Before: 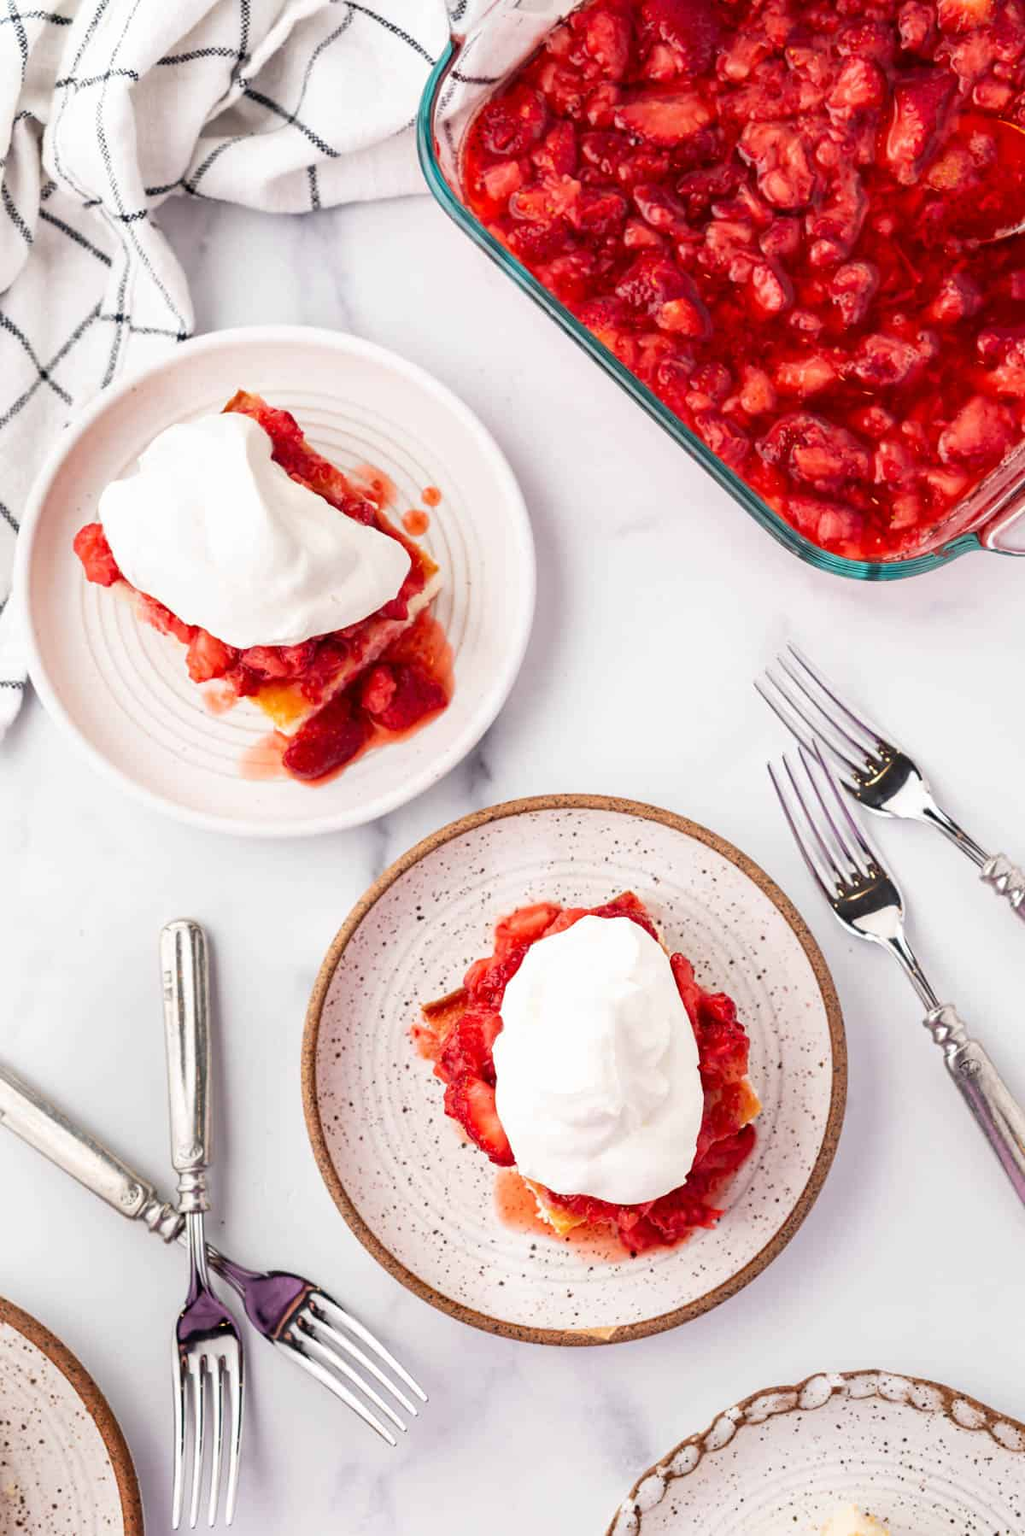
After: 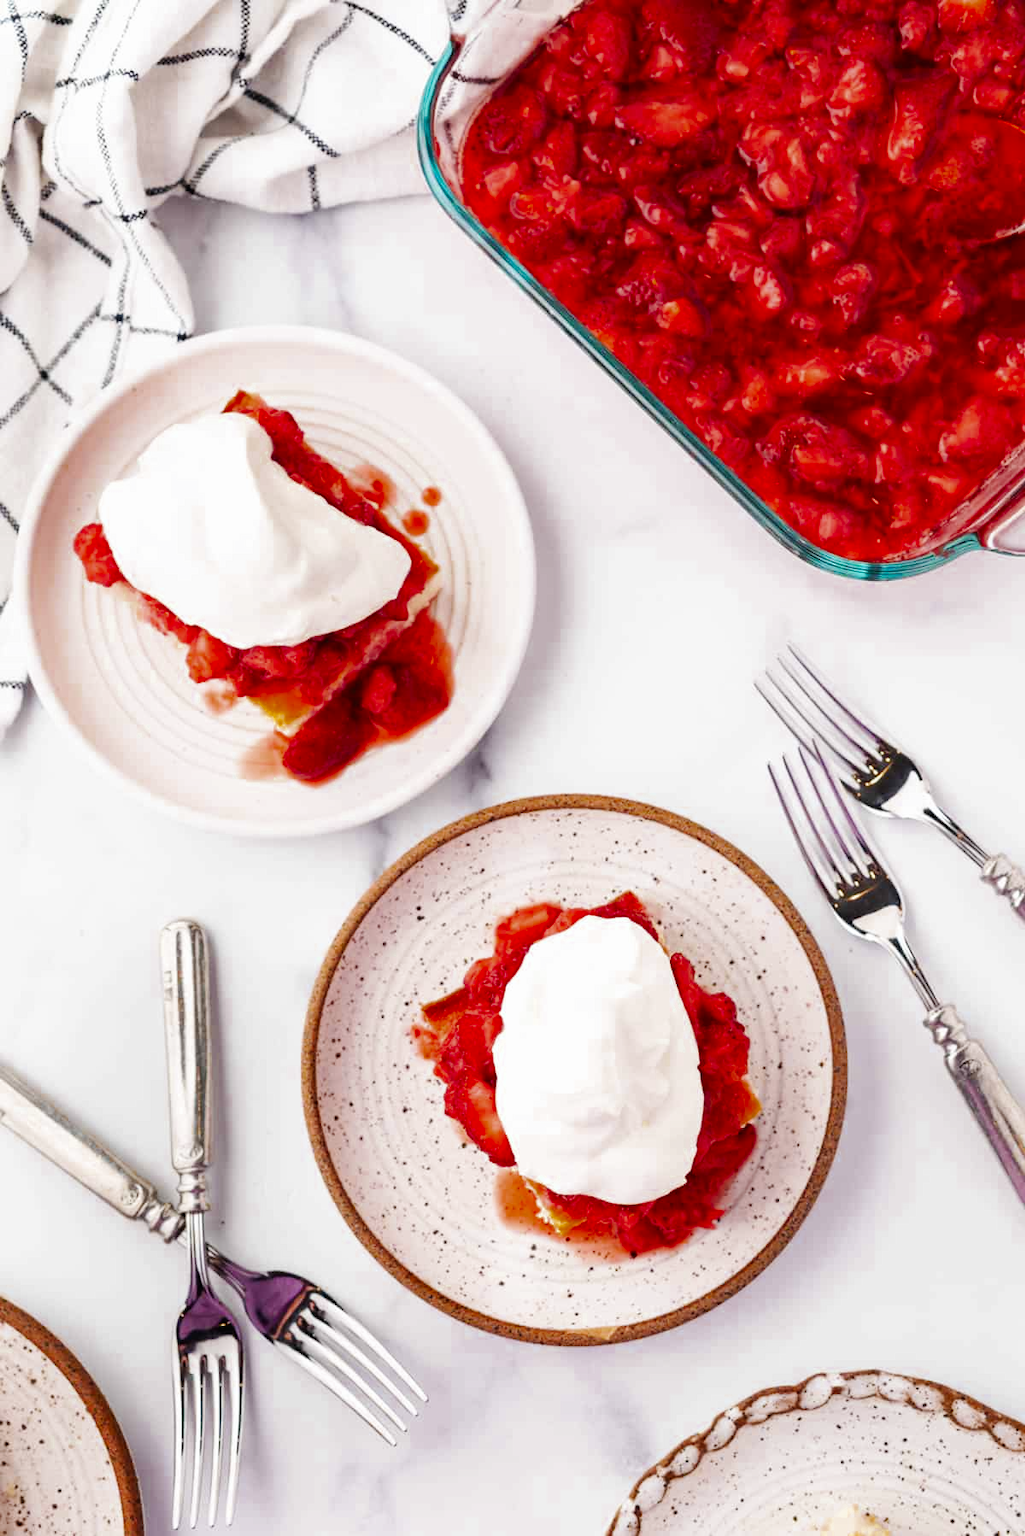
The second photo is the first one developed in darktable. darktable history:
tone curve: curves: ch0 [(0, 0.01) (0.037, 0.032) (0.131, 0.108) (0.275, 0.258) (0.483, 0.512) (0.61, 0.661) (0.696, 0.742) (0.792, 0.834) (0.911, 0.936) (0.997, 0.995)]; ch1 [(0, 0) (0.308, 0.29) (0.425, 0.411) (0.503, 0.502) (0.551, 0.563) (0.683, 0.706) (0.746, 0.77) (1, 1)]; ch2 [(0, 0) (0.246, 0.233) (0.36, 0.352) (0.415, 0.415) (0.485, 0.487) (0.502, 0.502) (0.525, 0.523) (0.545, 0.552) (0.587, 0.6) (0.636, 0.652) (0.711, 0.729) (0.845, 0.855) (0.998, 0.977)], preserve colors none
color zones: curves: ch0 [(0.11, 0.396) (0.195, 0.36) (0.25, 0.5) (0.303, 0.412) (0.357, 0.544) (0.75, 0.5) (0.967, 0.328)]; ch1 [(0, 0.468) (0.112, 0.512) (0.202, 0.6) (0.25, 0.5) (0.307, 0.352) (0.357, 0.544) (0.75, 0.5) (0.963, 0.524)]
